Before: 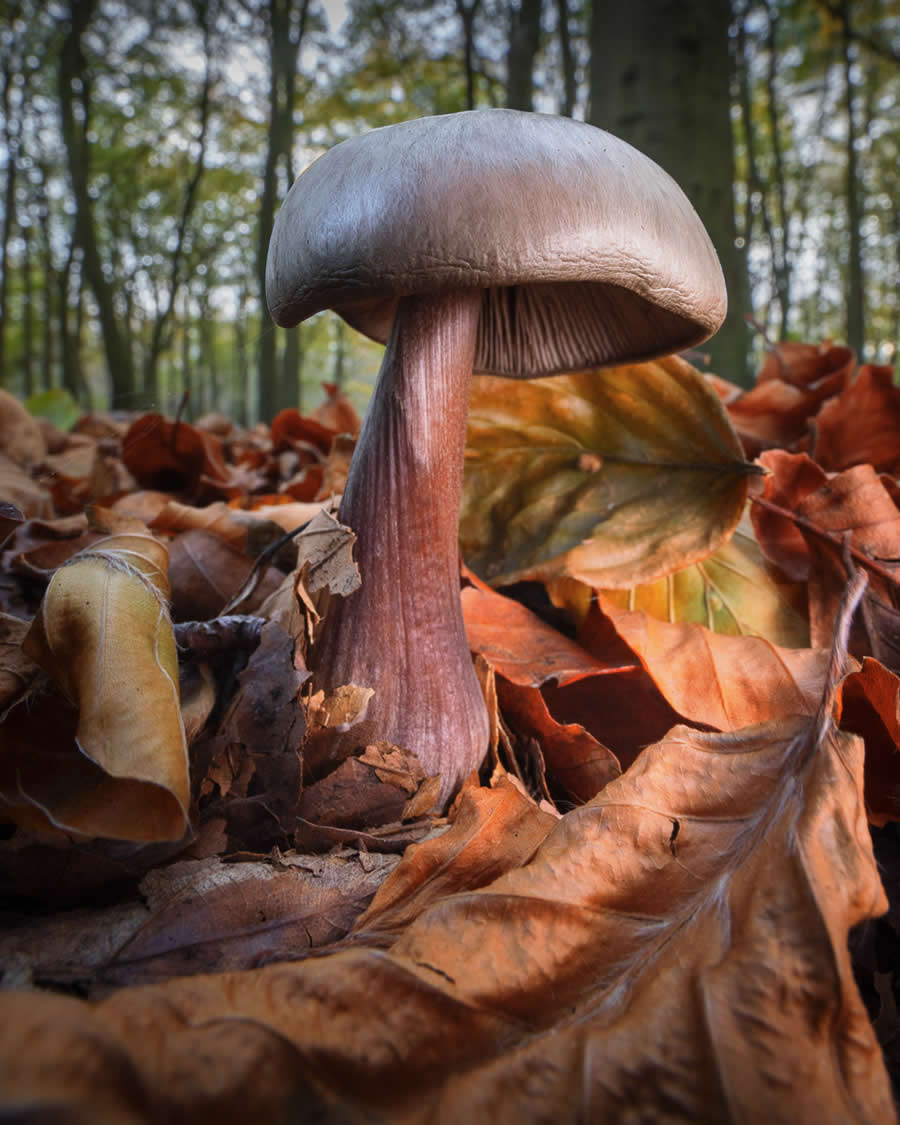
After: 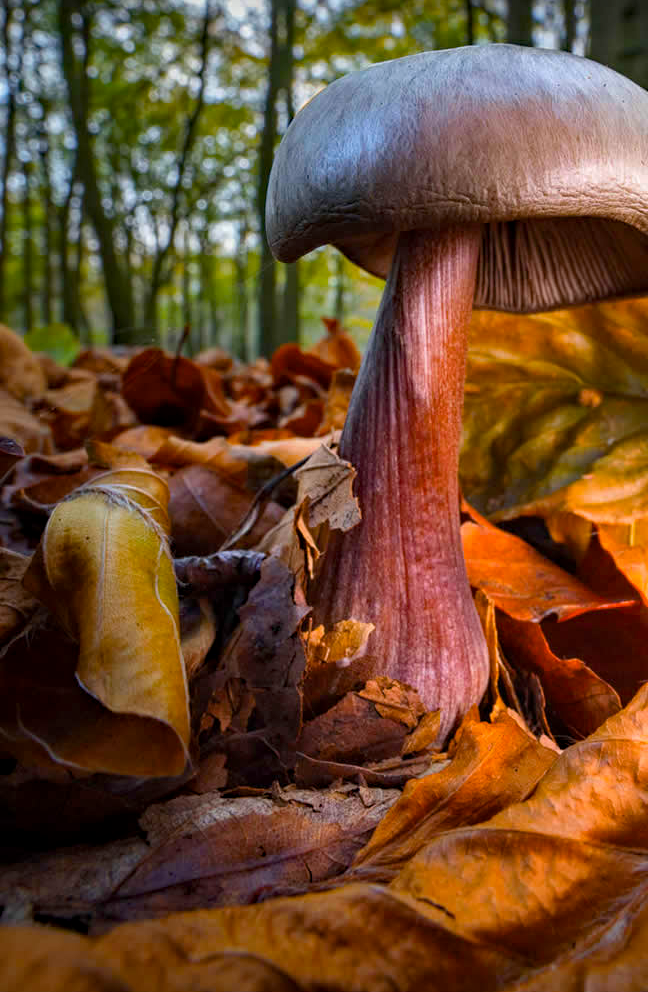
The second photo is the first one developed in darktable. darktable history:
local contrast: highlights 100%, shadows 100%, detail 120%, midtone range 0.2
crop: top 5.803%, right 27.864%, bottom 5.804%
color balance rgb: linear chroma grading › global chroma 15%, perceptual saturation grading › global saturation 30%
haze removal: strength 0.29, distance 0.25, compatibility mode true, adaptive false
